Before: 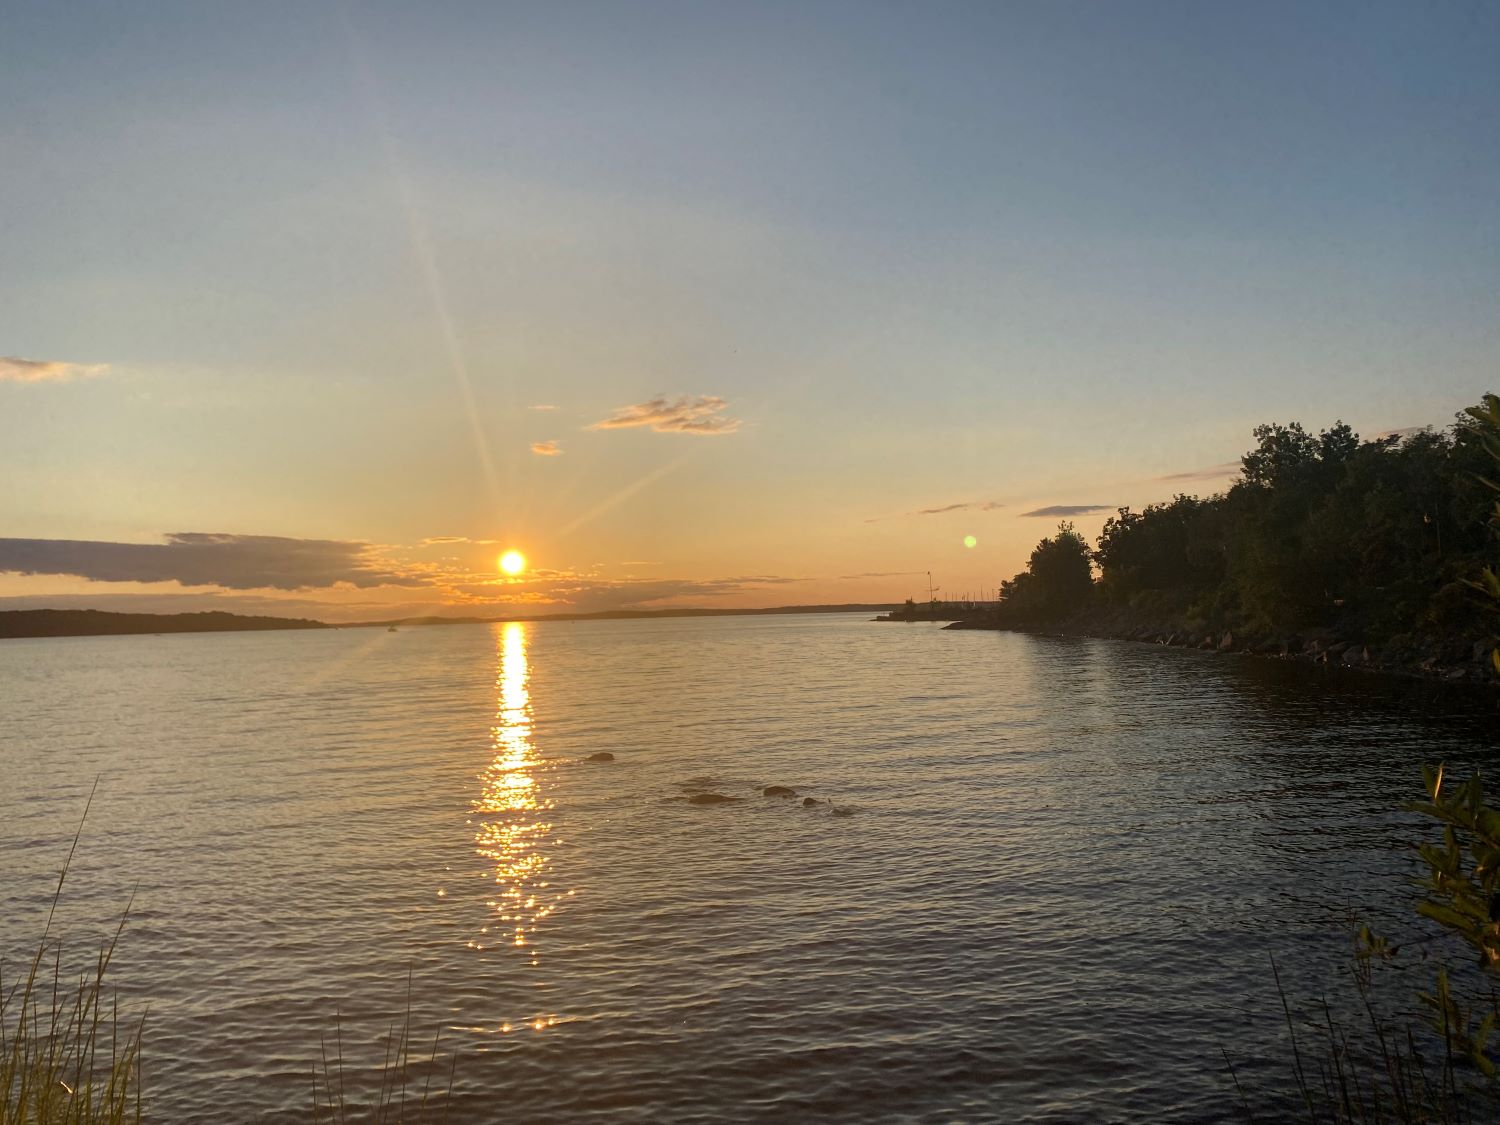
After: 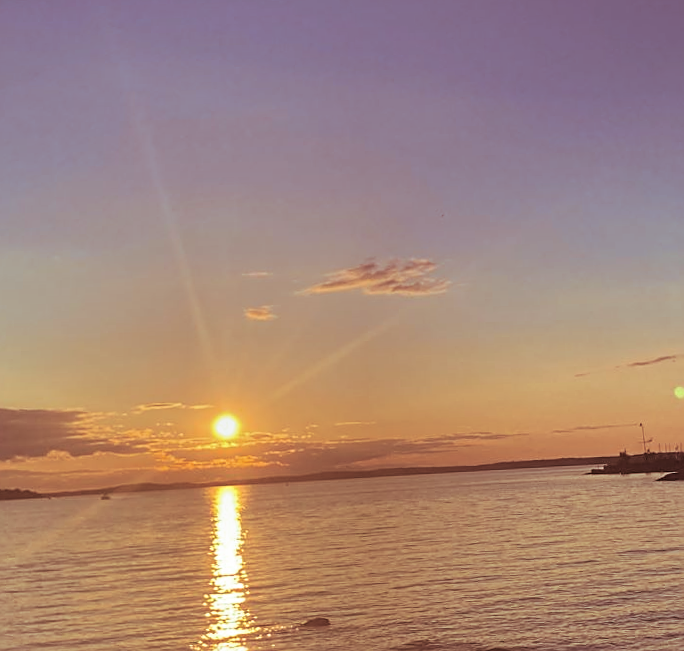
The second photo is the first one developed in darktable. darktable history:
crop: left 17.835%, top 7.675%, right 32.881%, bottom 32.213%
rotate and perspective: rotation -1.68°, lens shift (vertical) -0.146, crop left 0.049, crop right 0.912, crop top 0.032, crop bottom 0.96
sharpen: on, module defaults
velvia: on, module defaults
graduated density: hue 238.83°, saturation 50%
split-toning: on, module defaults
